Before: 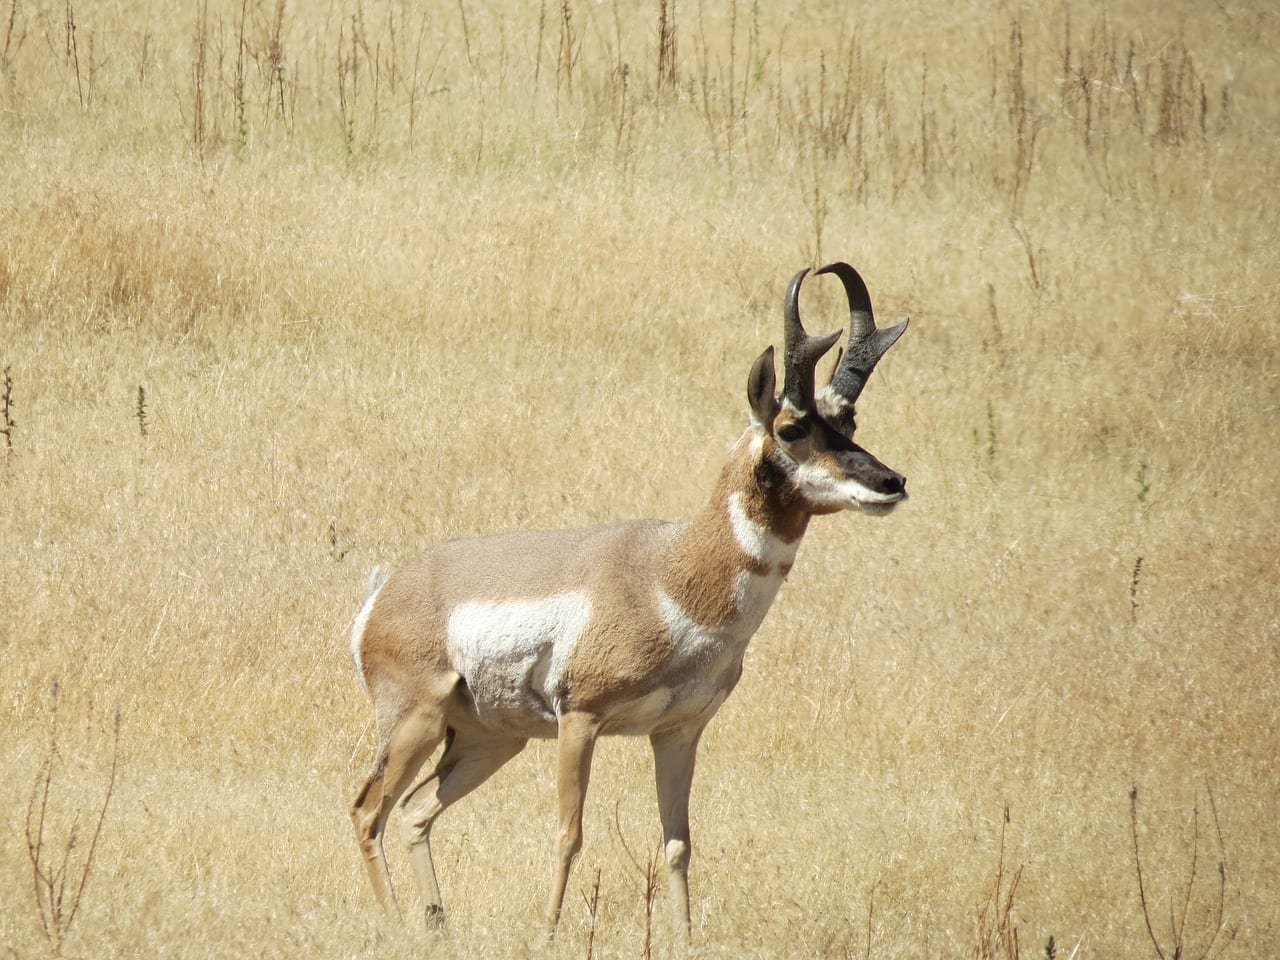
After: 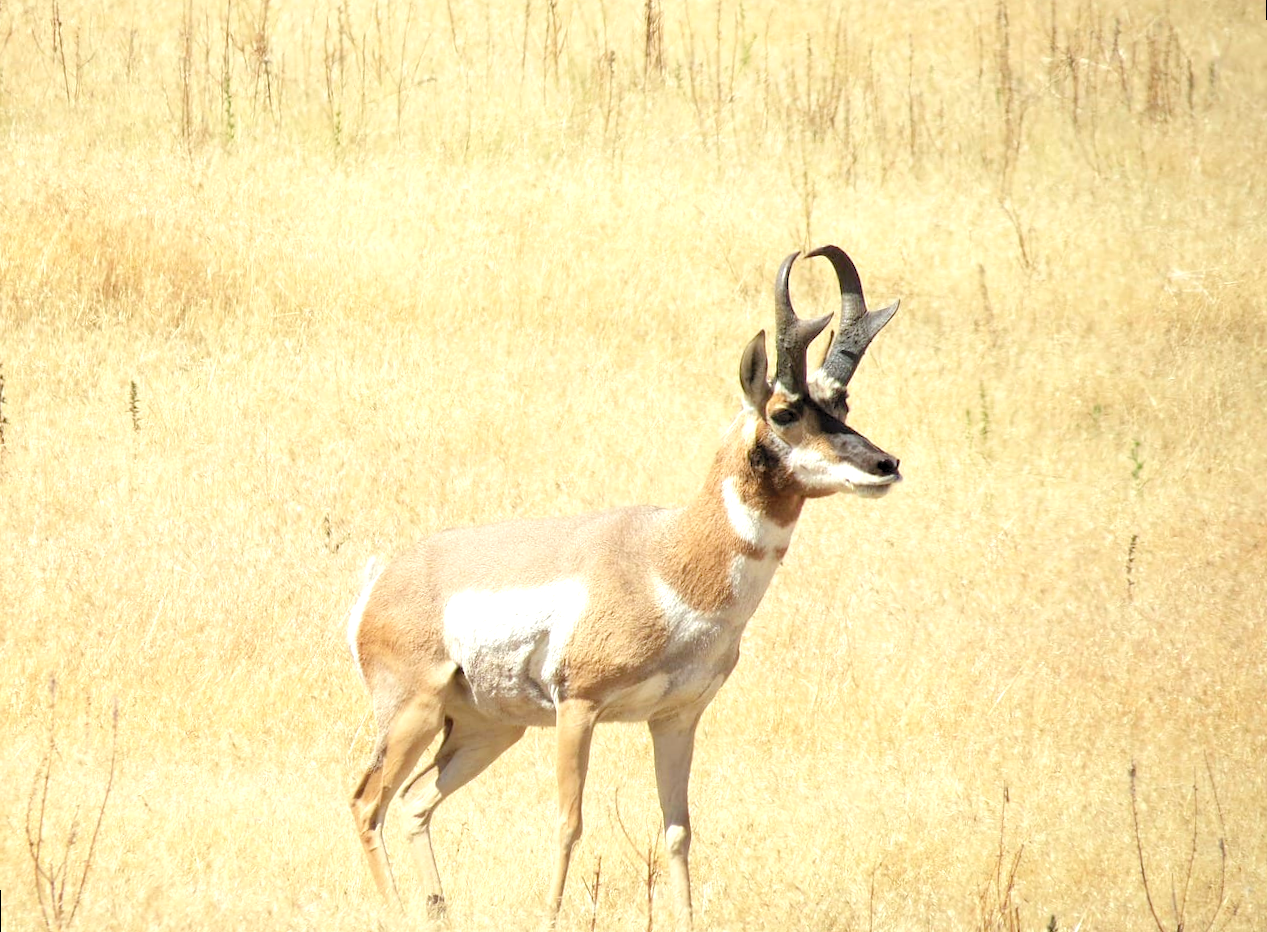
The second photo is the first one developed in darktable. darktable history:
rotate and perspective: rotation -1°, crop left 0.011, crop right 0.989, crop top 0.025, crop bottom 0.975
levels: levels [0.036, 0.364, 0.827]
